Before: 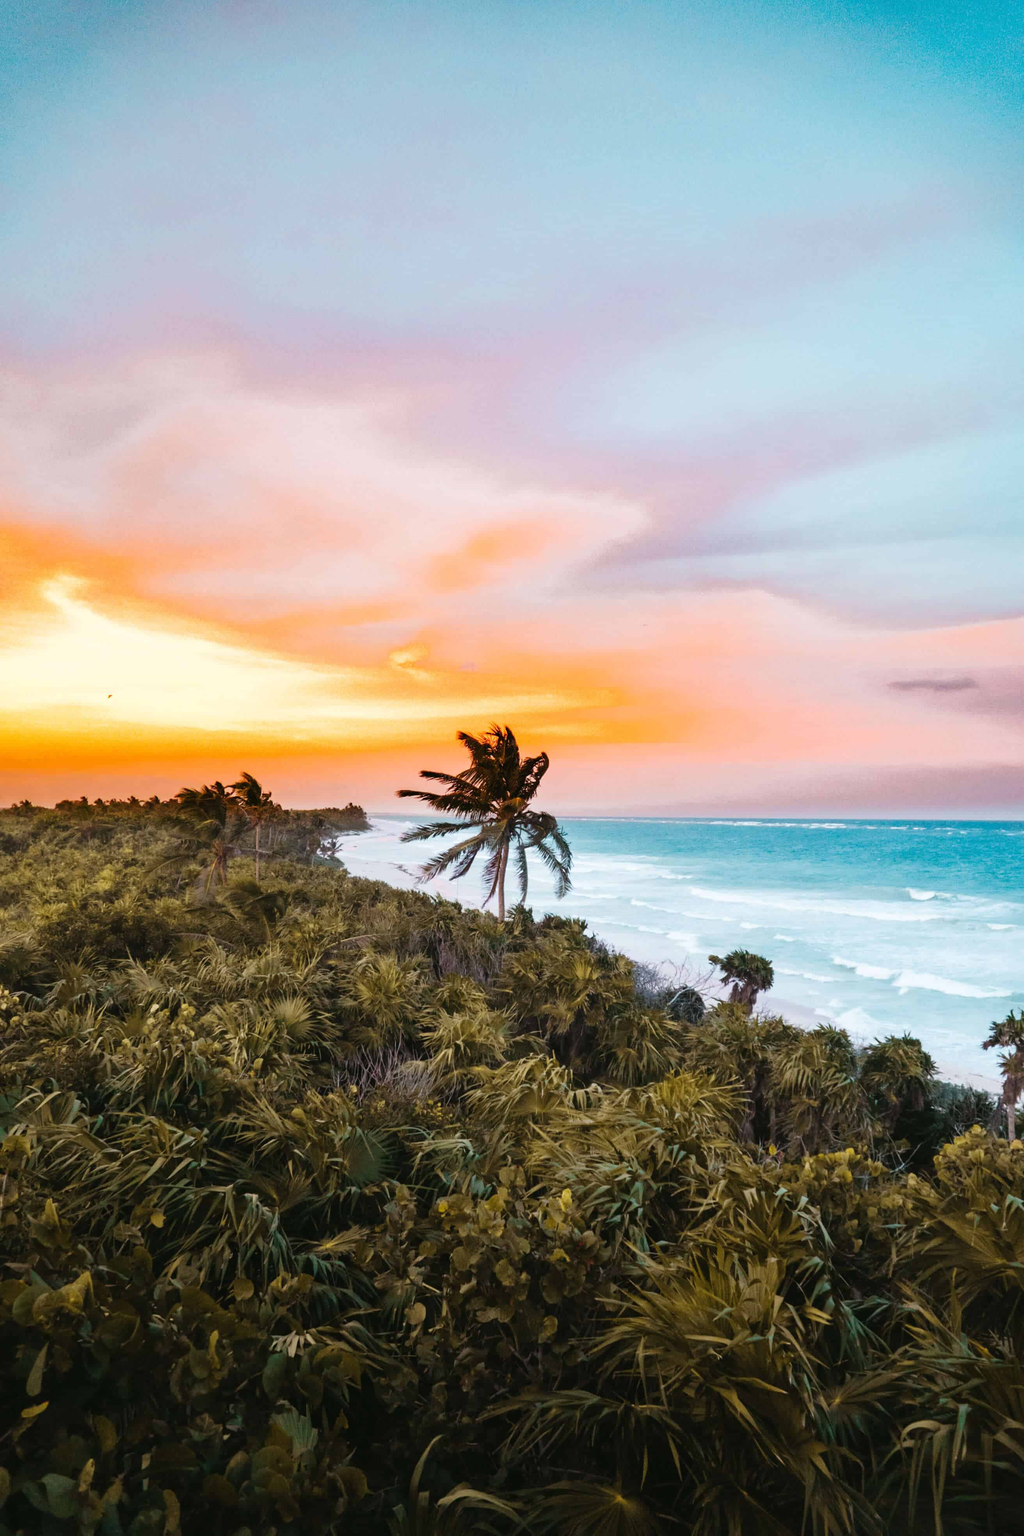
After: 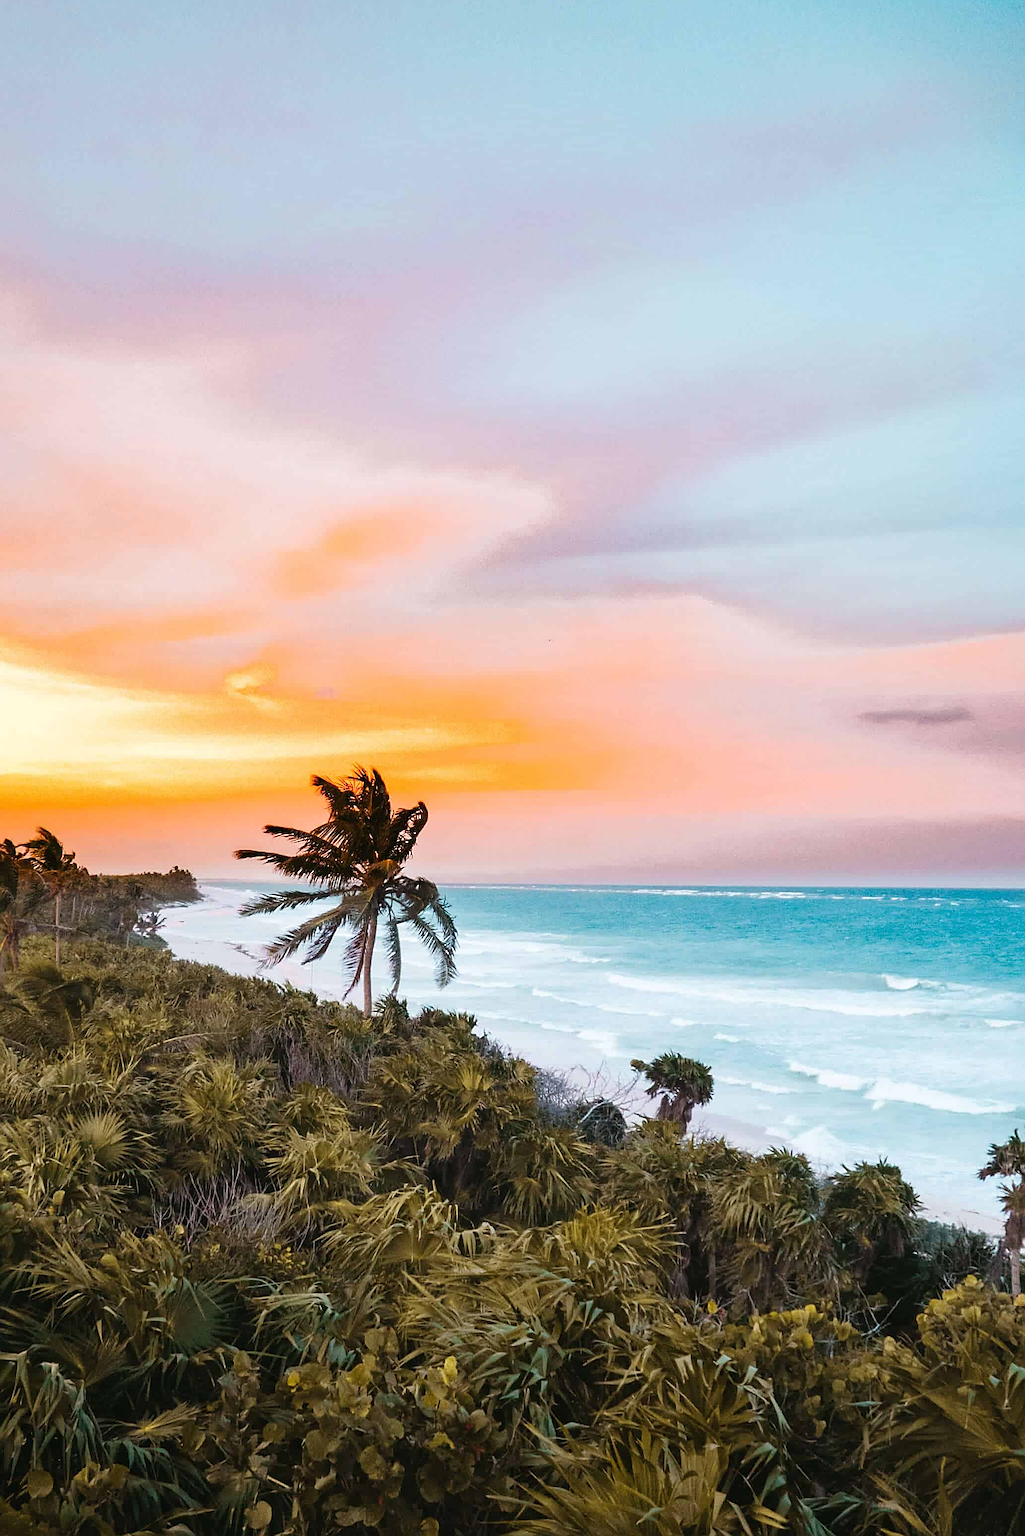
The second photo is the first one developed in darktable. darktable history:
crop and rotate: left 20.74%, top 7.912%, right 0.375%, bottom 13.378%
sharpen: radius 1.4, amount 1.25, threshold 0.7
